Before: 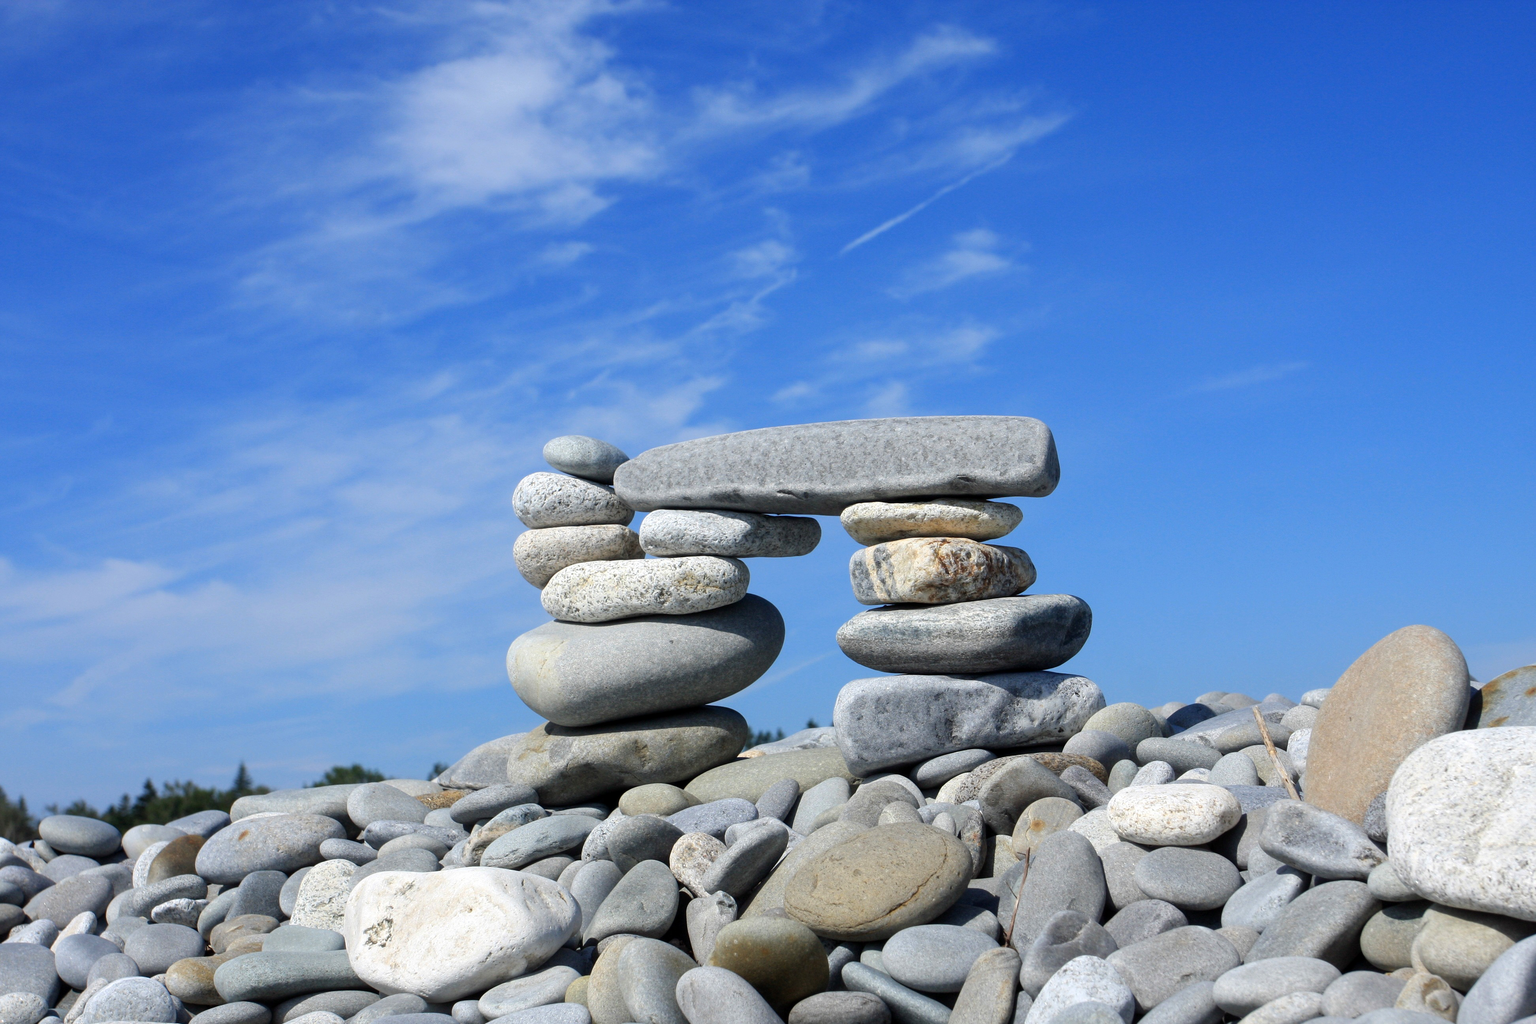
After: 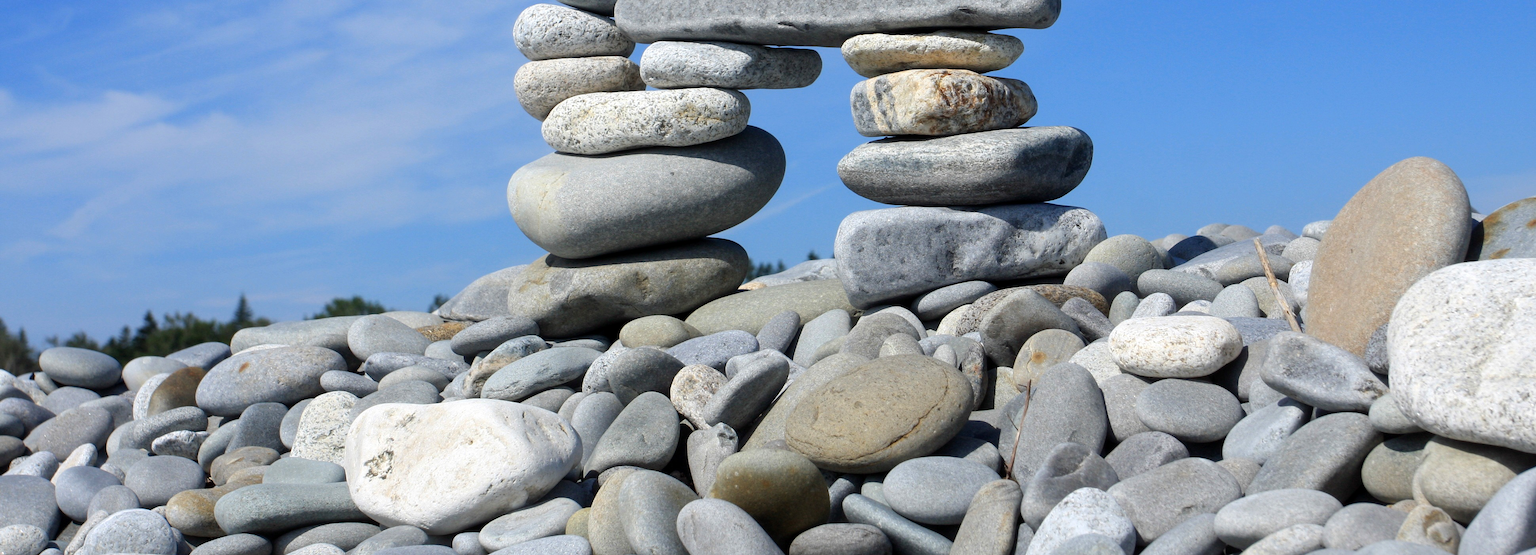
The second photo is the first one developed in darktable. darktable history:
crop and rotate: top 45.761%, right 0.072%
